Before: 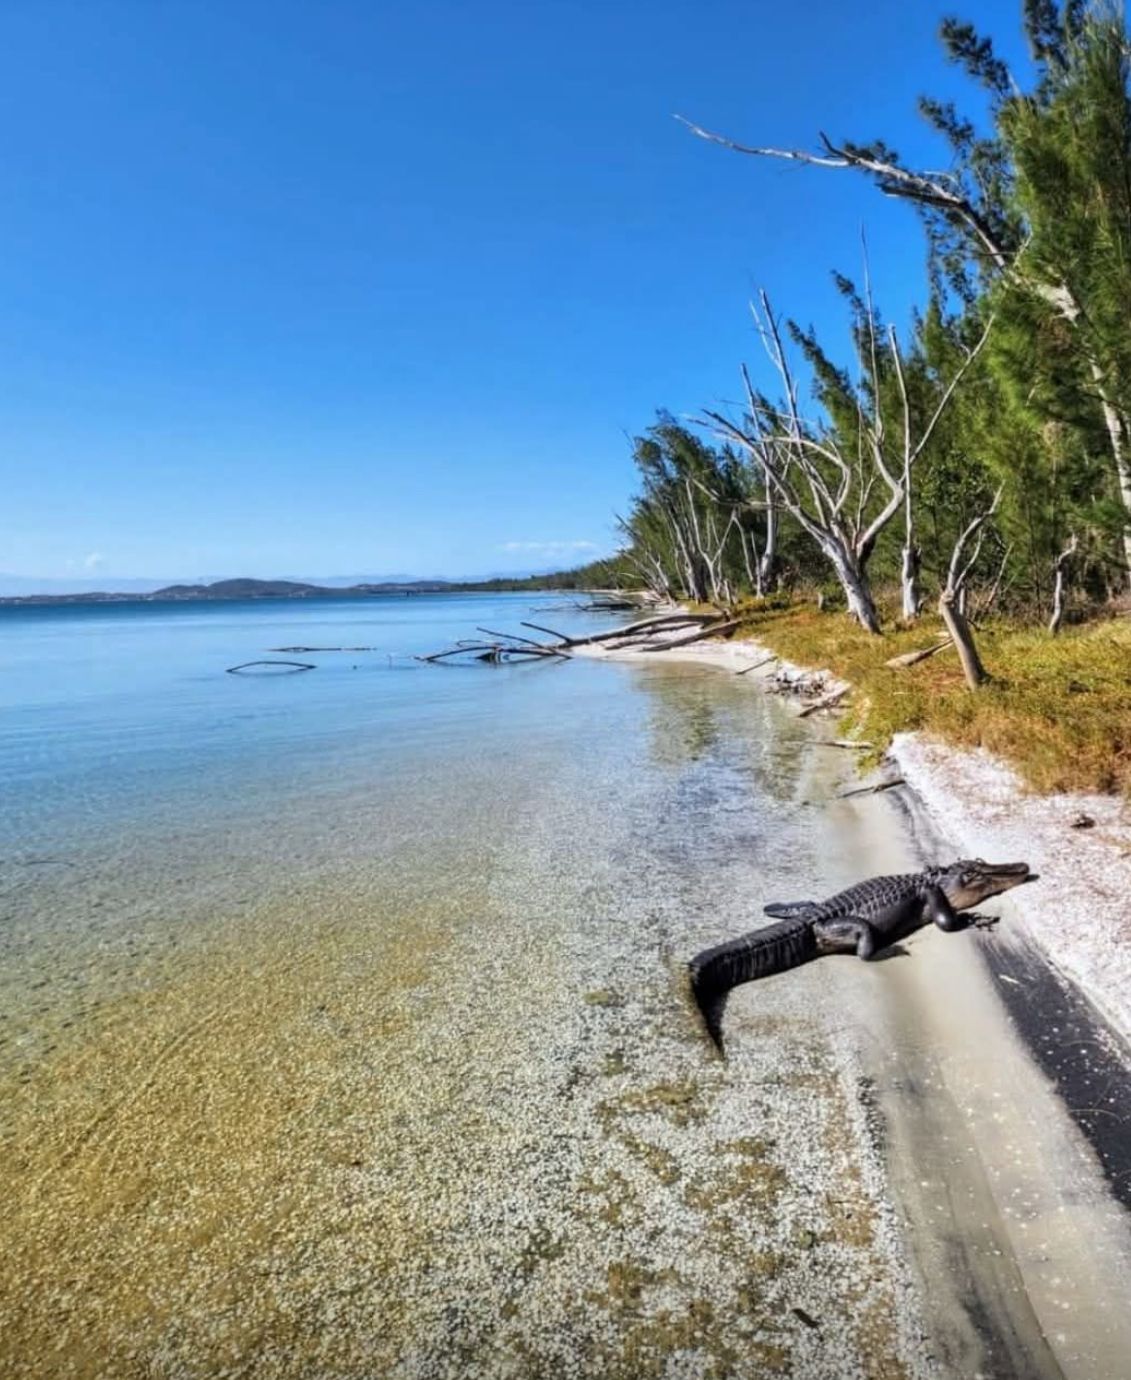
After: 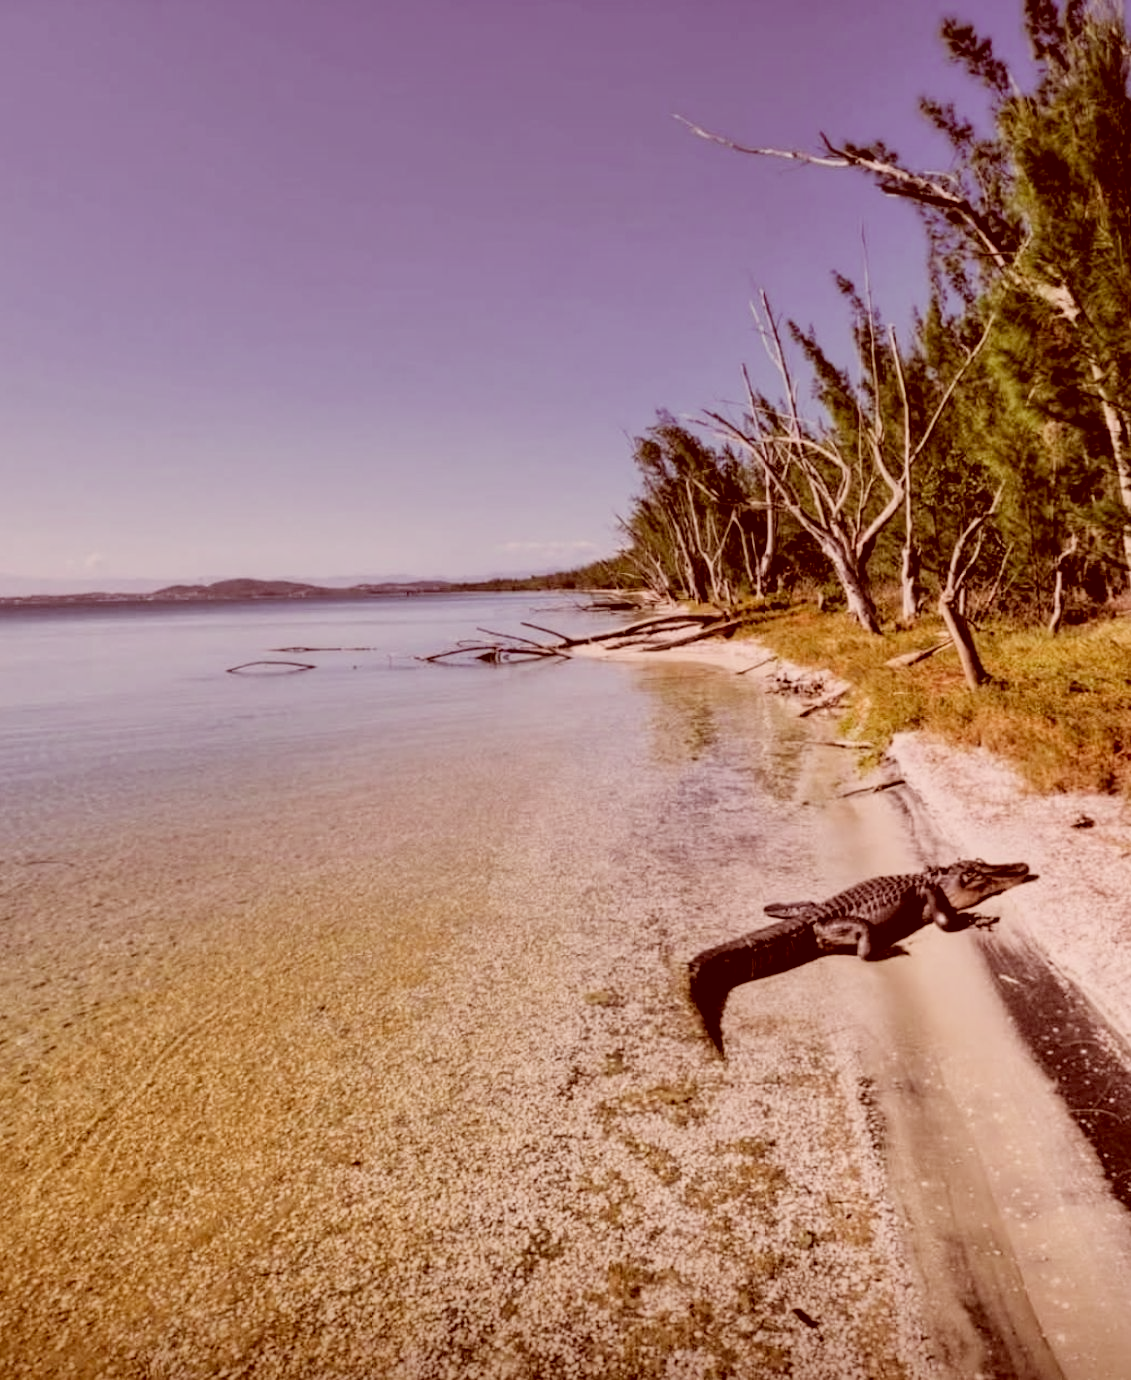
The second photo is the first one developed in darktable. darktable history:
filmic rgb: black relative exposure -5 EV, hardness 2.88, contrast 1.1, highlights saturation mix -20%
color correction: highlights a* 9.03, highlights b* 8.71, shadows a* 40, shadows b* 40, saturation 0.8
